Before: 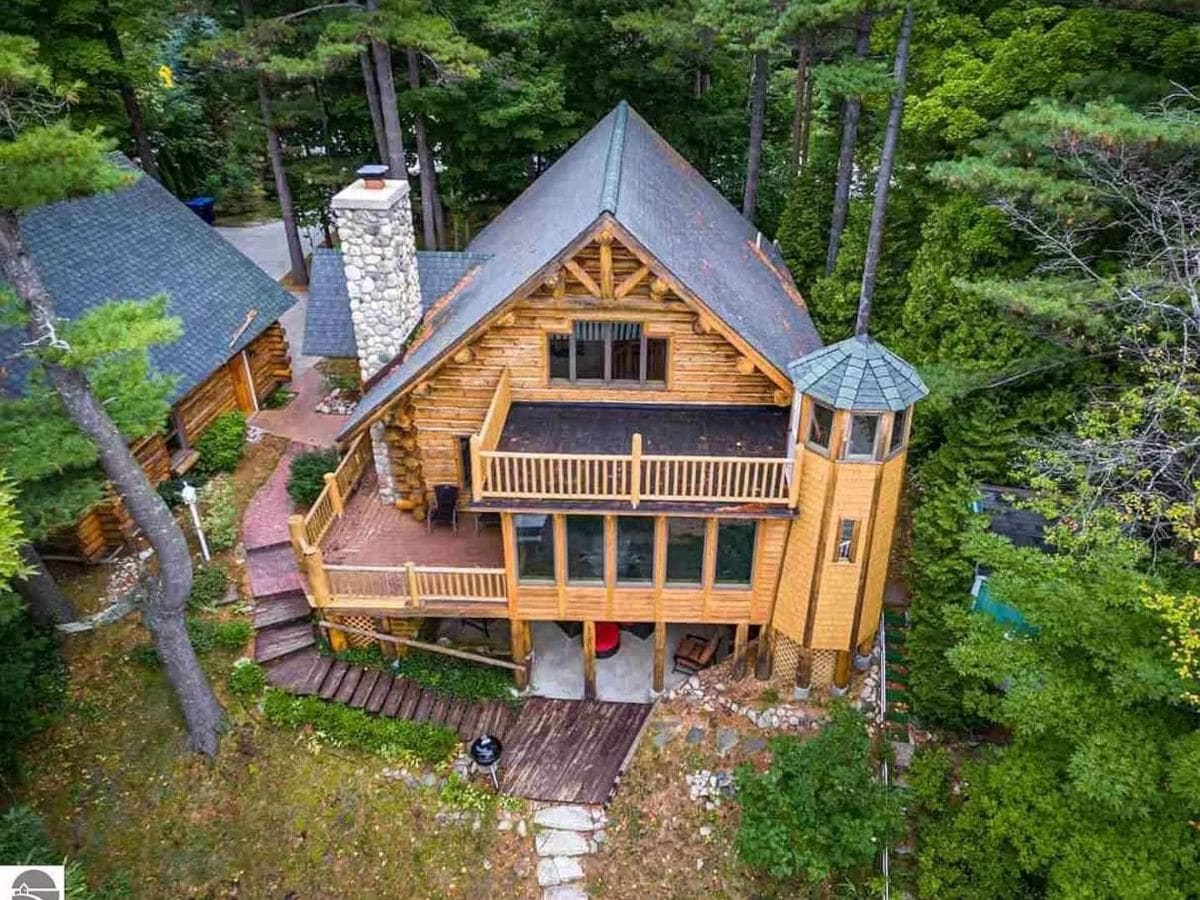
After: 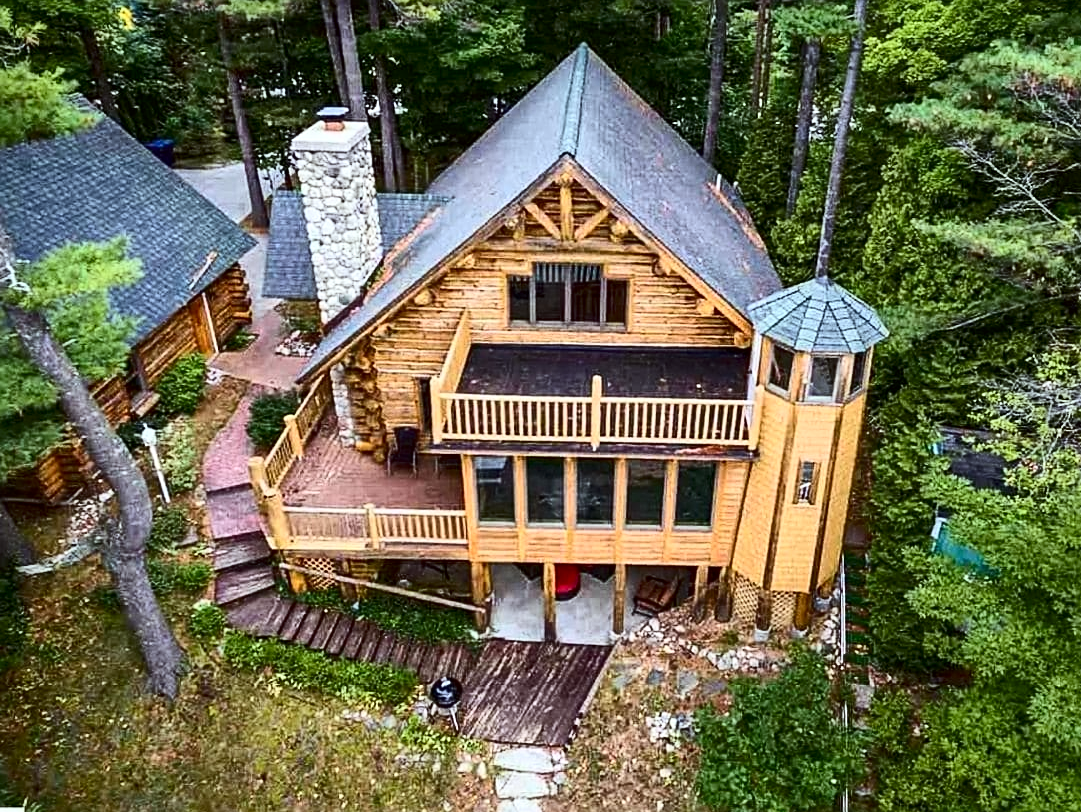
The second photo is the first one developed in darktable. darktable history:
sharpen: on, module defaults
contrast brightness saturation: contrast 0.292
crop: left 3.382%, top 6.462%, right 6.485%, bottom 3.219%
color correction: highlights a* -2.96, highlights b* -1.99, shadows a* 2.56, shadows b* 2.82
shadows and highlights: soften with gaussian
